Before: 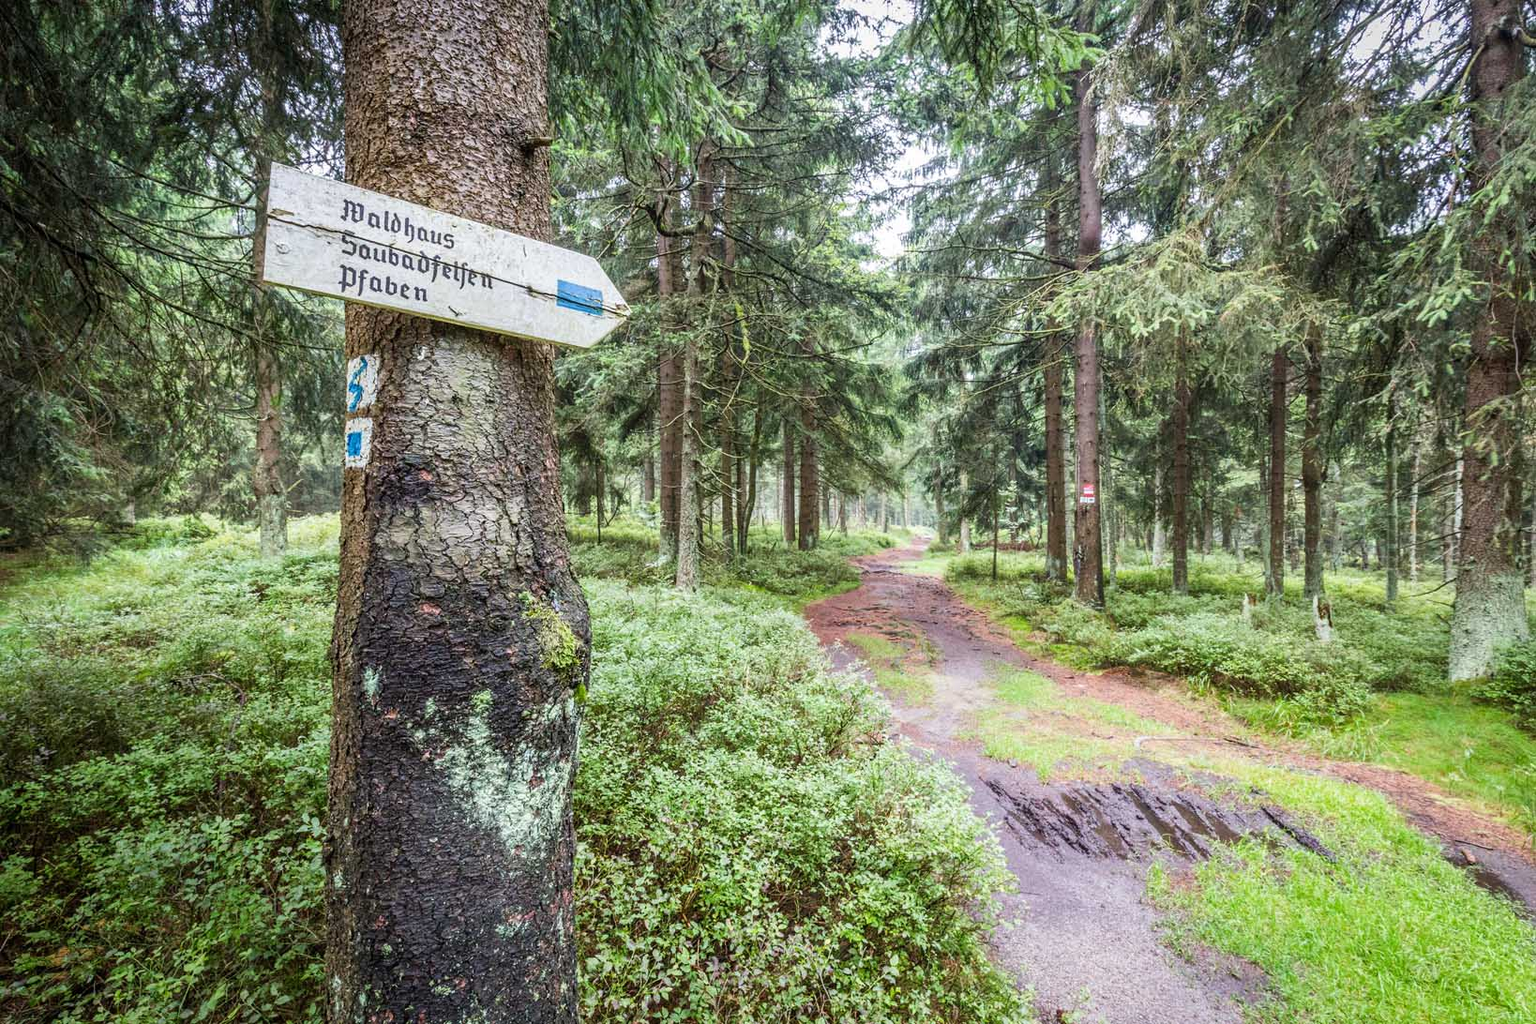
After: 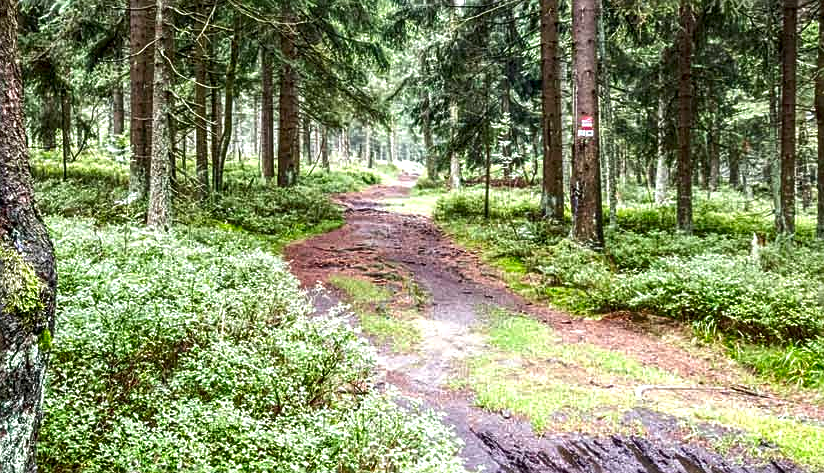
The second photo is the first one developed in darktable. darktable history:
contrast brightness saturation: brightness -0.205, saturation 0.081
tone equalizer: edges refinement/feathering 500, mask exposure compensation -1.57 EV, preserve details no
local contrast: on, module defaults
sharpen: on, module defaults
exposure: black level correction 0.004, exposure 0.412 EV, compensate highlight preservation false
crop: left 35.062%, top 36.706%, right 14.629%, bottom 19.946%
